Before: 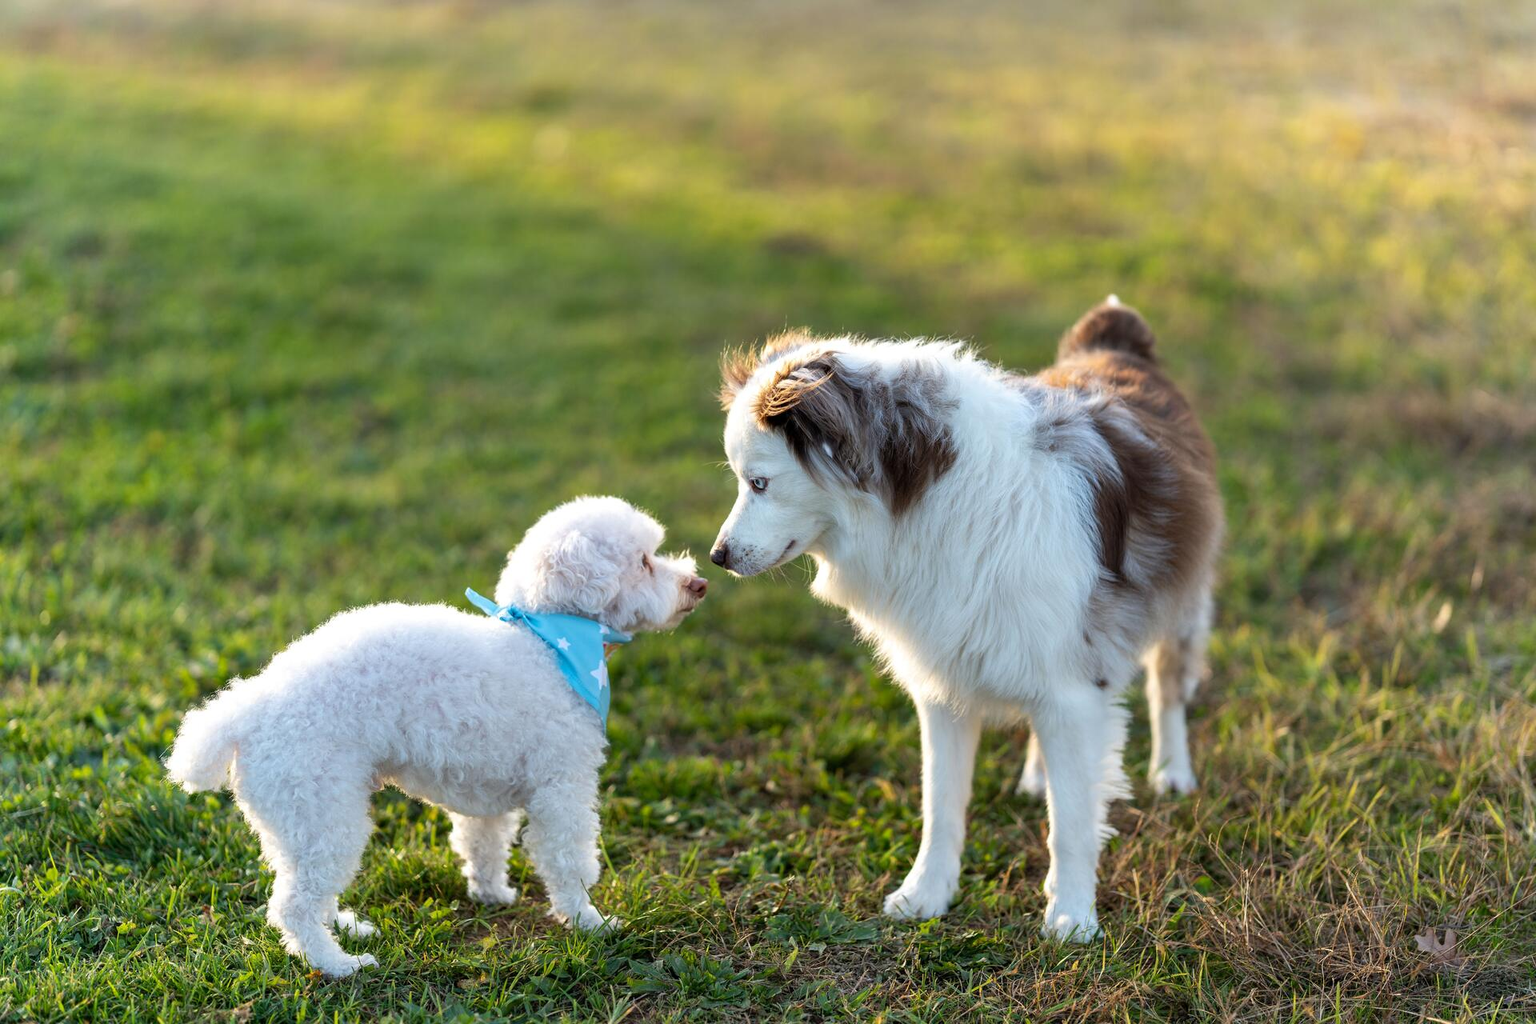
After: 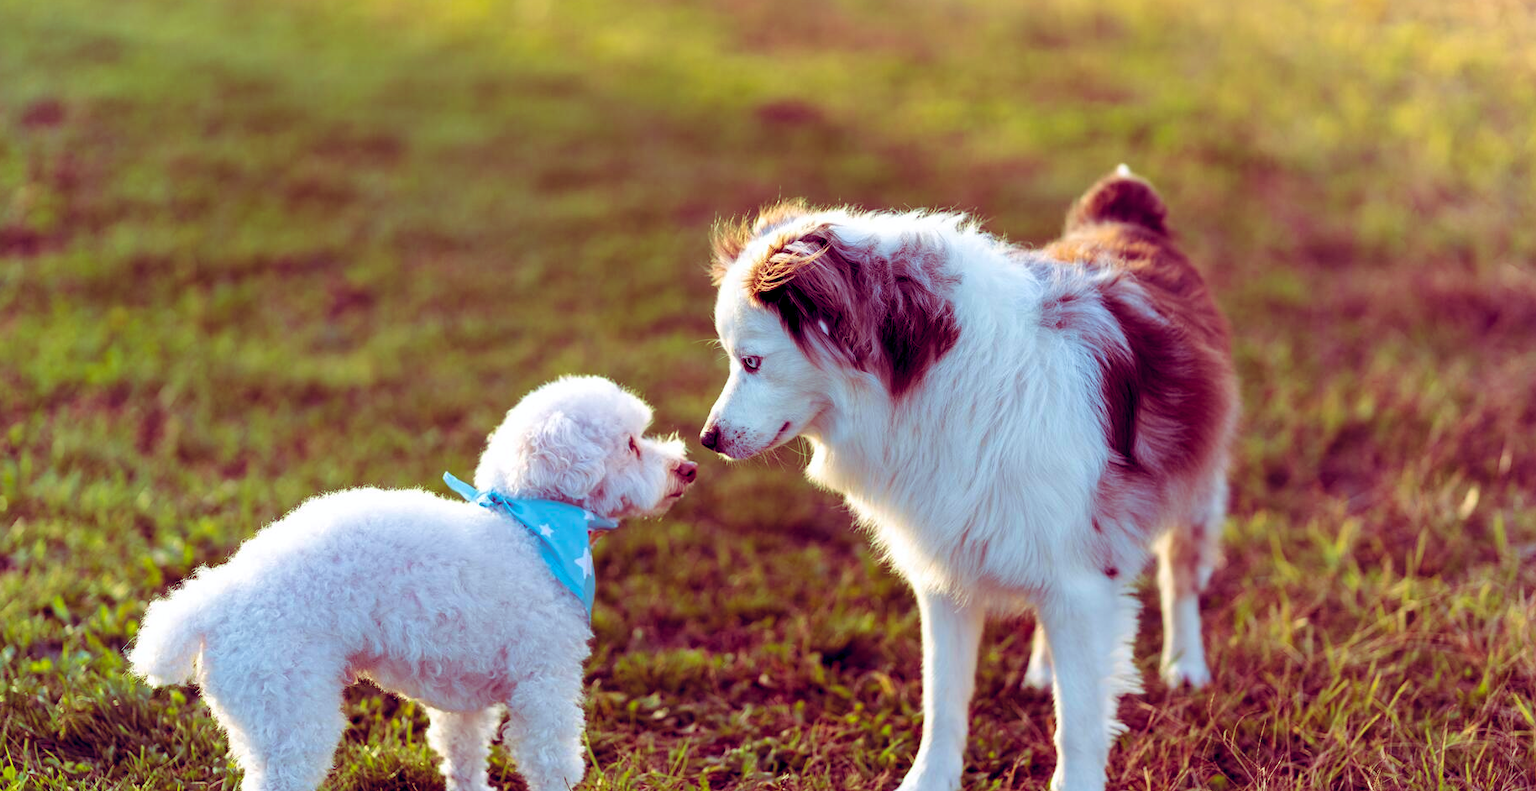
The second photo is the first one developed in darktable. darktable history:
velvia: on, module defaults
crop and rotate: left 2.861%, top 13.572%, right 1.864%, bottom 12.811%
contrast brightness saturation: saturation -0.033
color balance rgb: shadows lift › luminance -18.72%, shadows lift › chroma 35.214%, global offset › luminance -0.28%, global offset › chroma 0.309%, global offset › hue 263.14°, perceptual saturation grading › global saturation 17.227%
